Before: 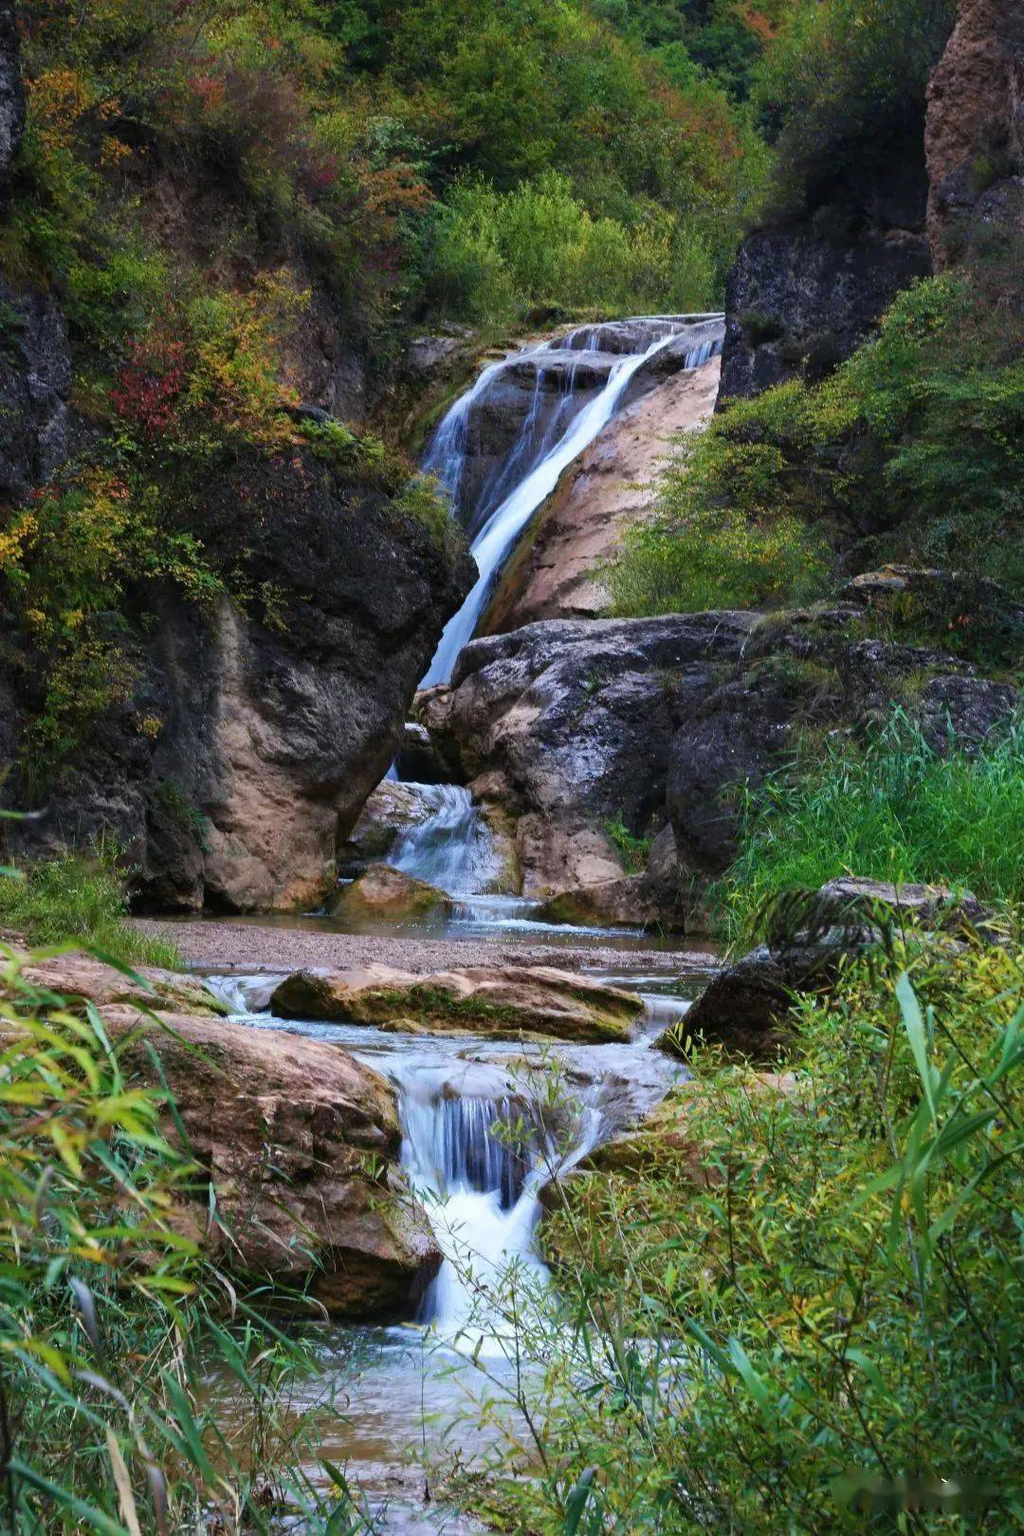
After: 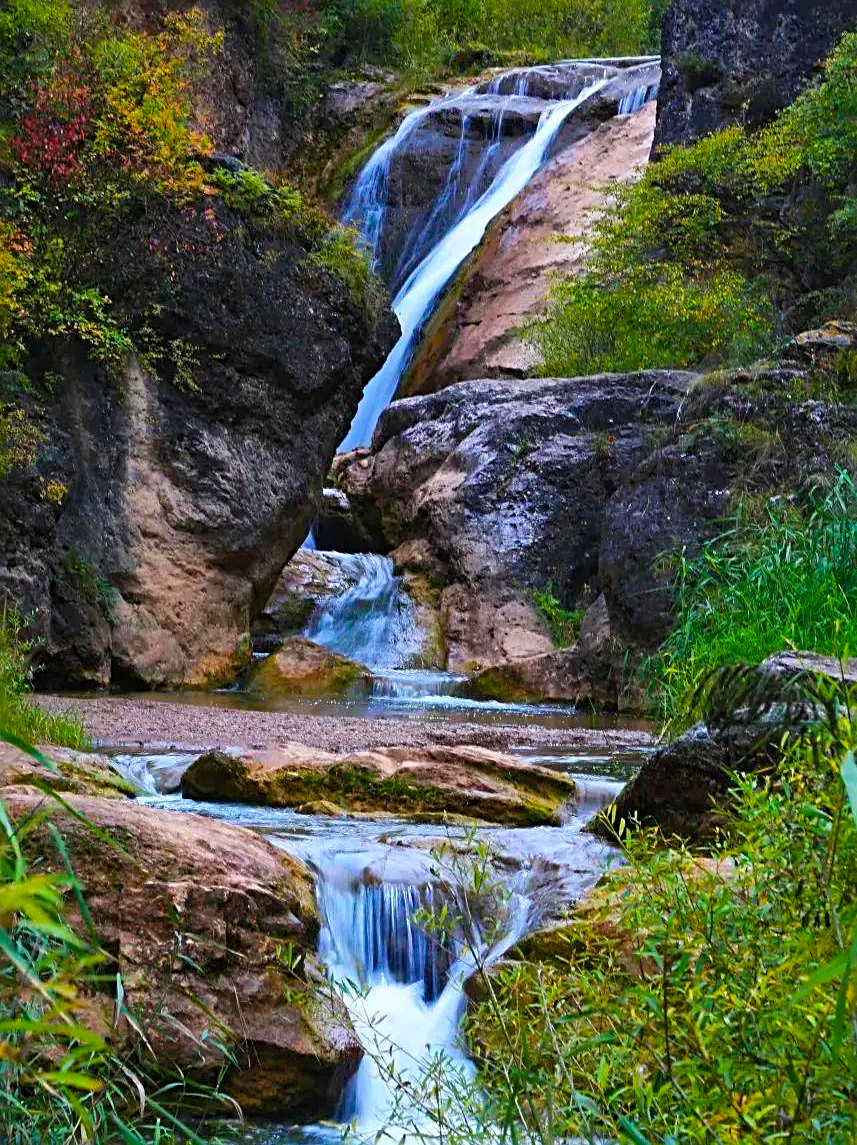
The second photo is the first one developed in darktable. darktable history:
color balance rgb: linear chroma grading › global chroma 15%, perceptual saturation grading › global saturation 30%
white balance: emerald 1
crop: left 9.712%, top 16.928%, right 10.845%, bottom 12.332%
sharpen: radius 2.767
shadows and highlights: shadows 37.27, highlights -28.18, soften with gaussian
tone equalizer: on, module defaults
